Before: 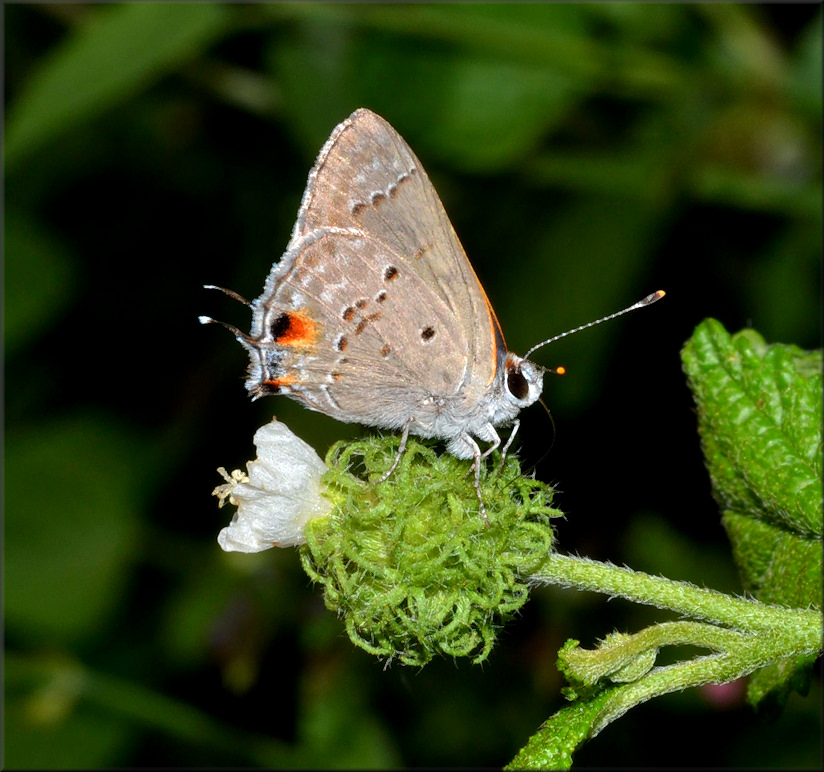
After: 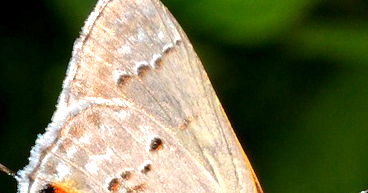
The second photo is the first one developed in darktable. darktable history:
exposure: exposure 0.781 EV, compensate highlight preservation false
crop: left 28.64%, top 16.832%, right 26.637%, bottom 58.055%
